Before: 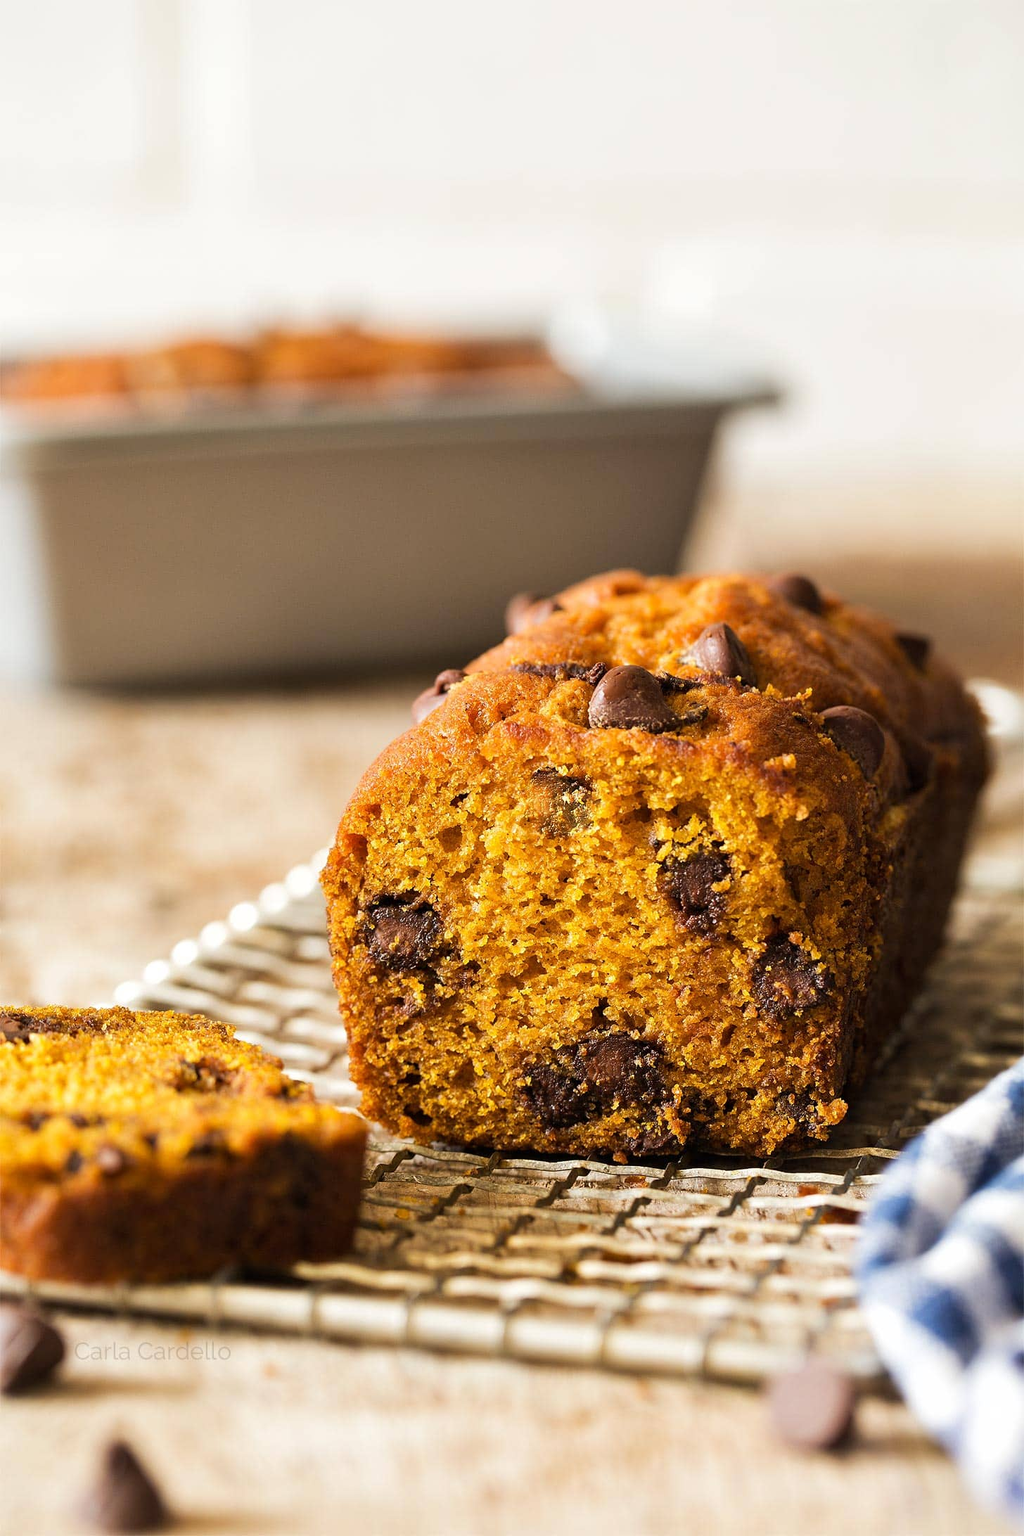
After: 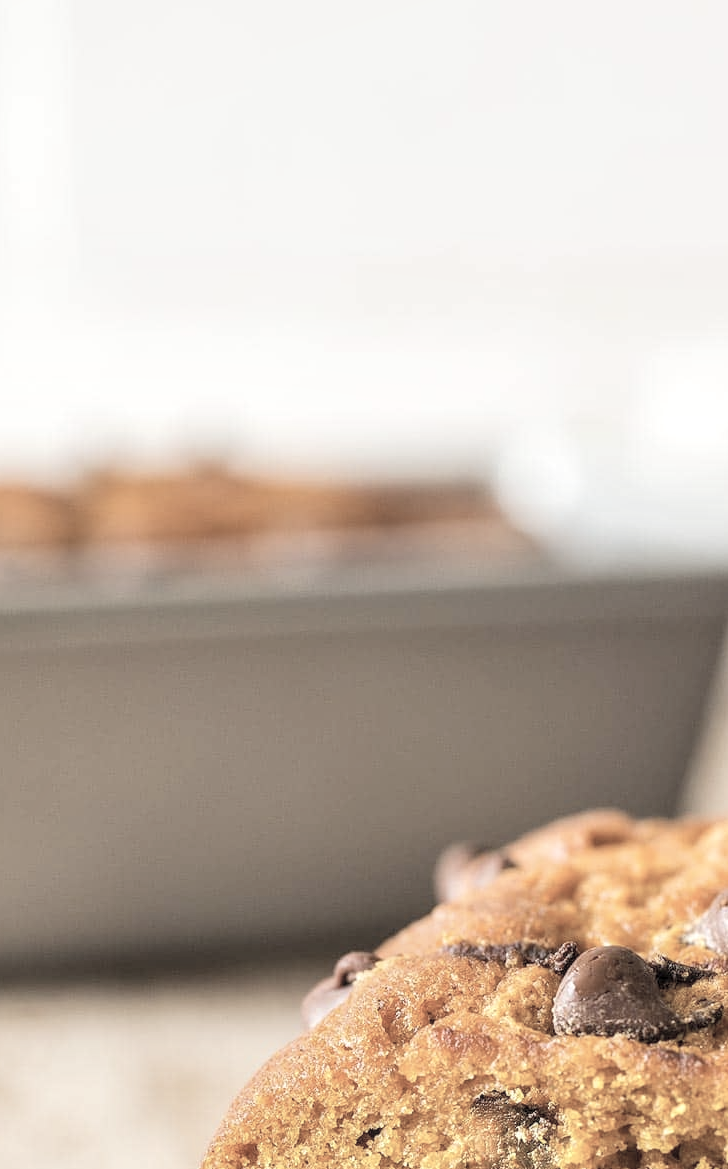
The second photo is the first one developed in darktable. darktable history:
crop: left 19.556%, right 30.401%, bottom 46.458%
contrast brightness saturation: brightness 0.18, saturation -0.5
local contrast: on, module defaults
